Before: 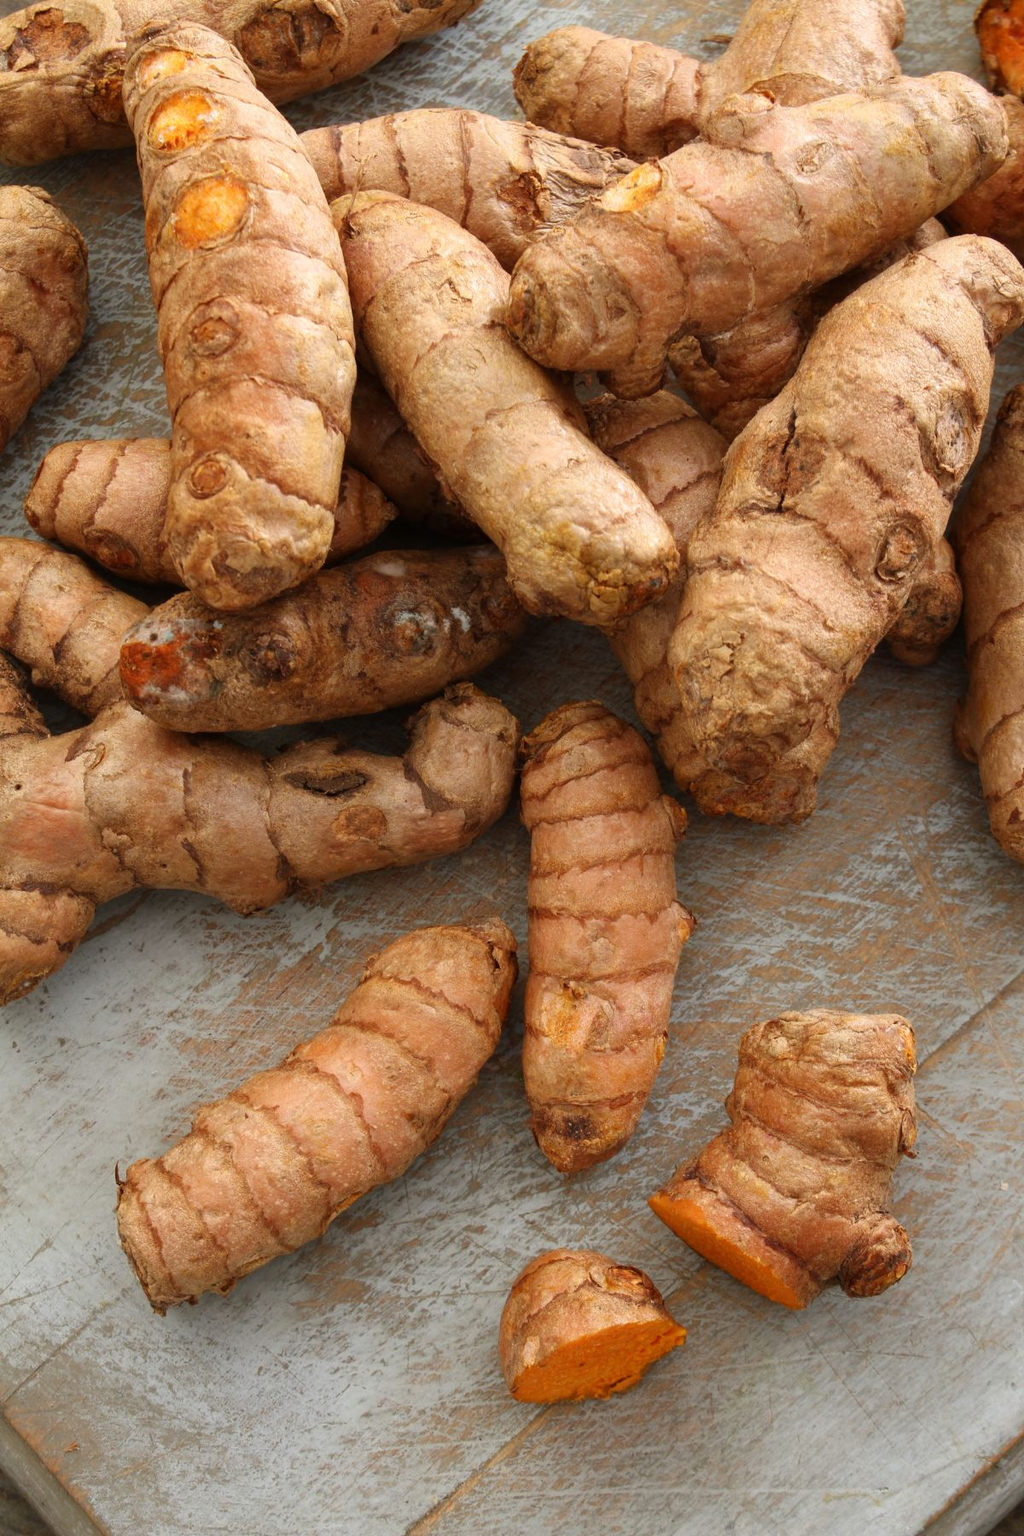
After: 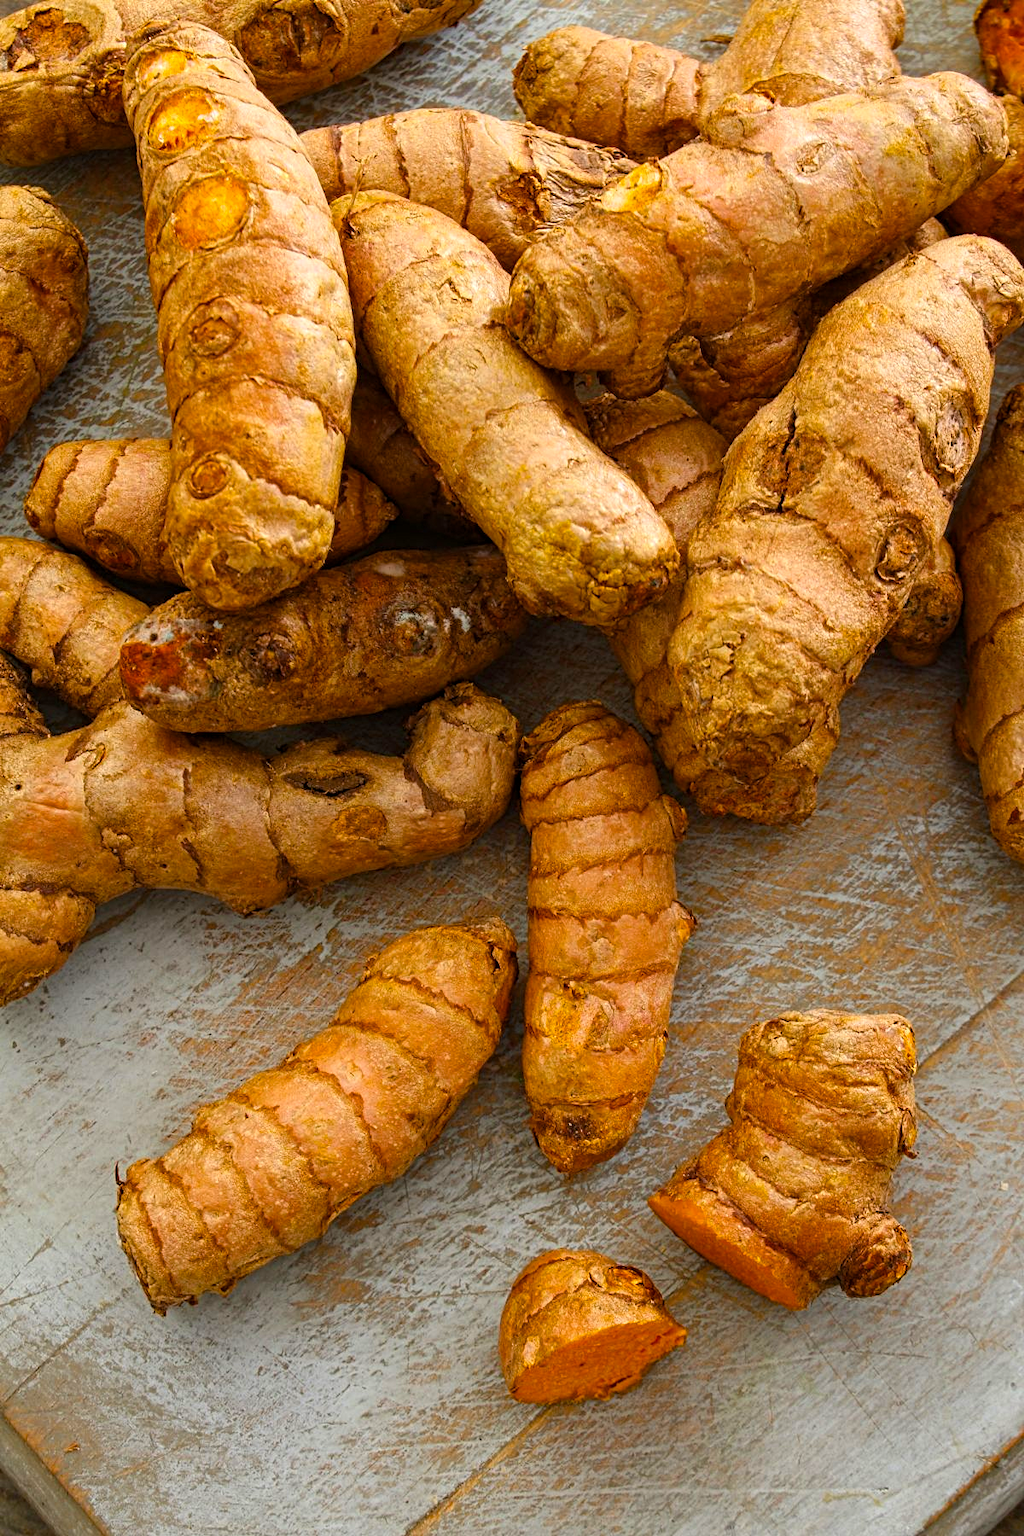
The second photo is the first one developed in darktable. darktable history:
contrast equalizer: y [[0.5, 0.5, 0.5, 0.539, 0.64, 0.611], [0.5 ×6], [0.5 ×6], [0 ×6], [0 ×6]]
color balance rgb: linear chroma grading › global chroma 15%, perceptual saturation grading › global saturation 30%
